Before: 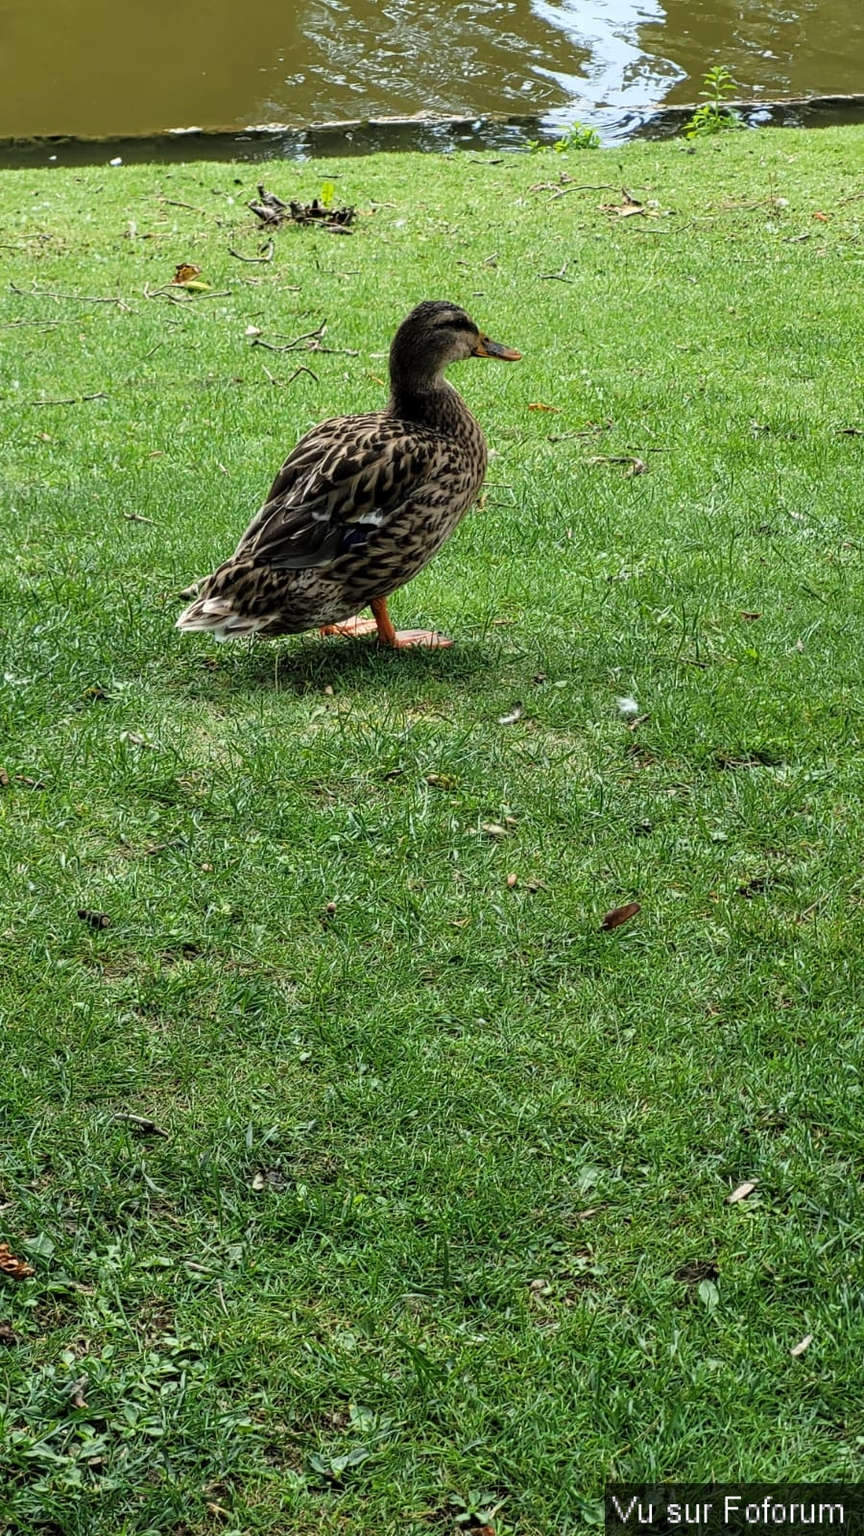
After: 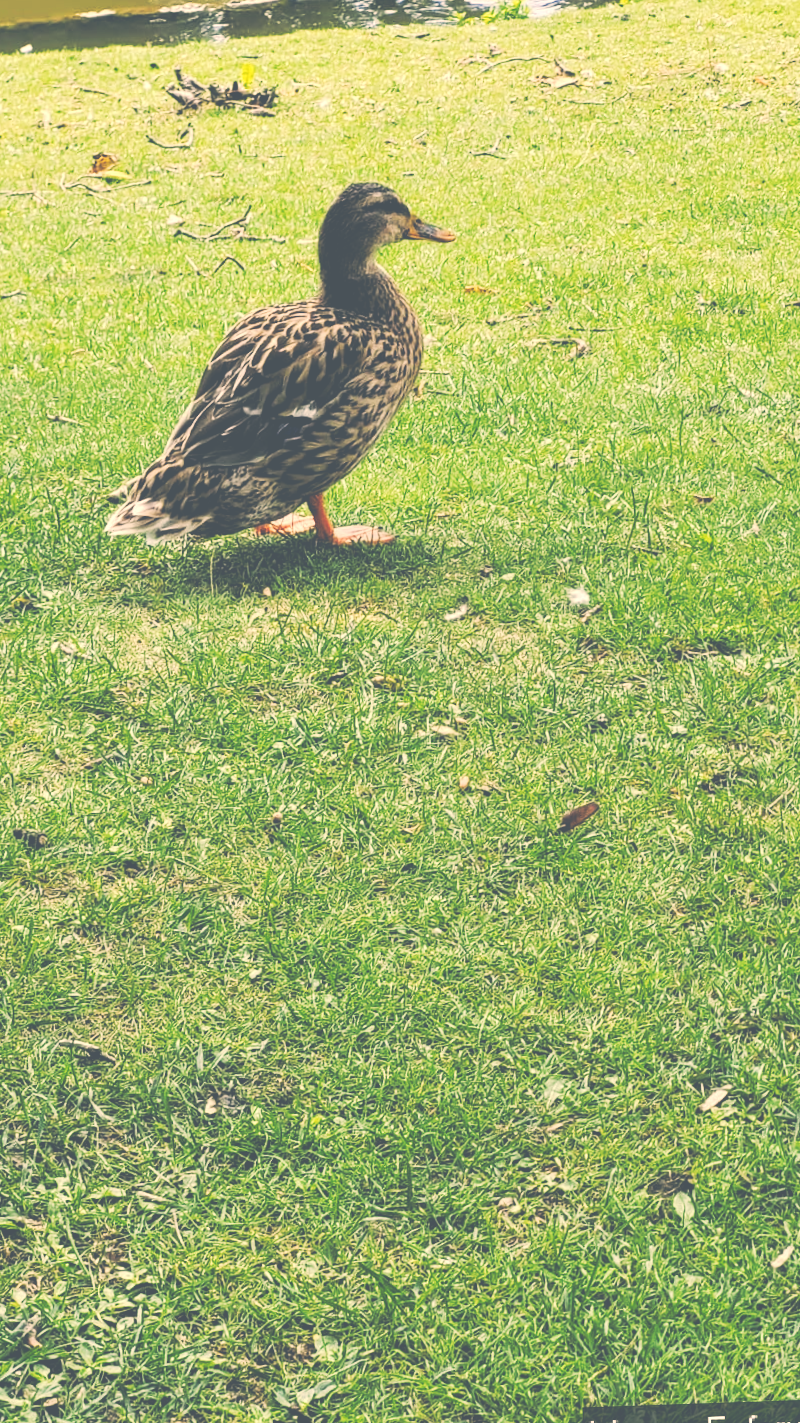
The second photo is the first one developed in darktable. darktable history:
crop and rotate: angle 1.96°, left 5.673%, top 5.673%
color correction: highlights a* 10.32, highlights b* 14.66, shadows a* -9.59, shadows b* -15.02
exposure: exposure 0.574 EV, compensate highlight preservation false
contrast brightness saturation: contrast -0.15, brightness 0.05, saturation -0.12
tone curve: curves: ch0 [(0, 0) (0.003, 0.334) (0.011, 0.338) (0.025, 0.338) (0.044, 0.338) (0.069, 0.339) (0.1, 0.342) (0.136, 0.343) (0.177, 0.349) (0.224, 0.36) (0.277, 0.385) (0.335, 0.42) (0.399, 0.465) (0.468, 0.535) (0.543, 0.632) (0.623, 0.73) (0.709, 0.814) (0.801, 0.879) (0.898, 0.935) (1, 1)], preserve colors none
